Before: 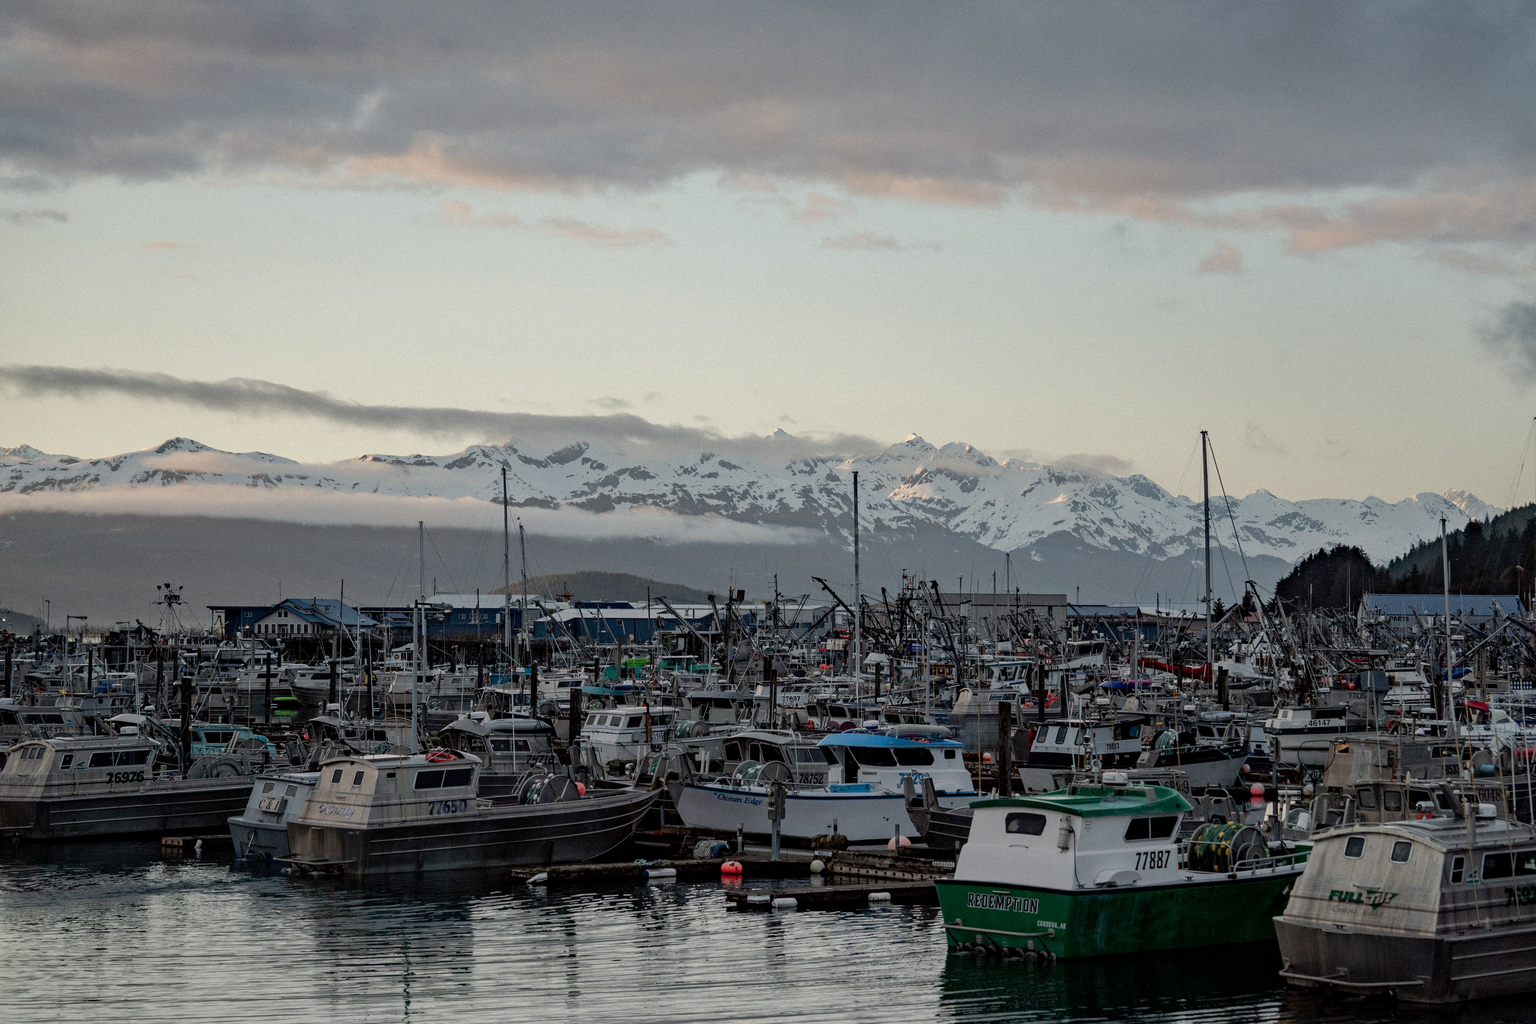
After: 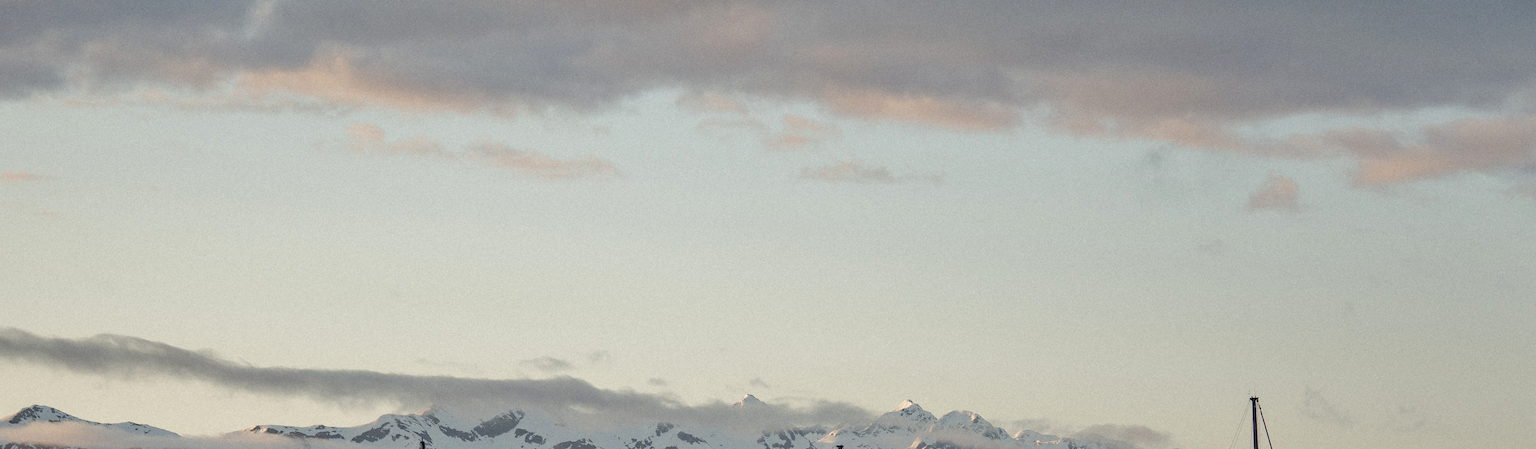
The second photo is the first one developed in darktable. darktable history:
crop and rotate: left 9.651%, top 9.464%, right 6.127%, bottom 53.569%
velvia: strength 6.53%
